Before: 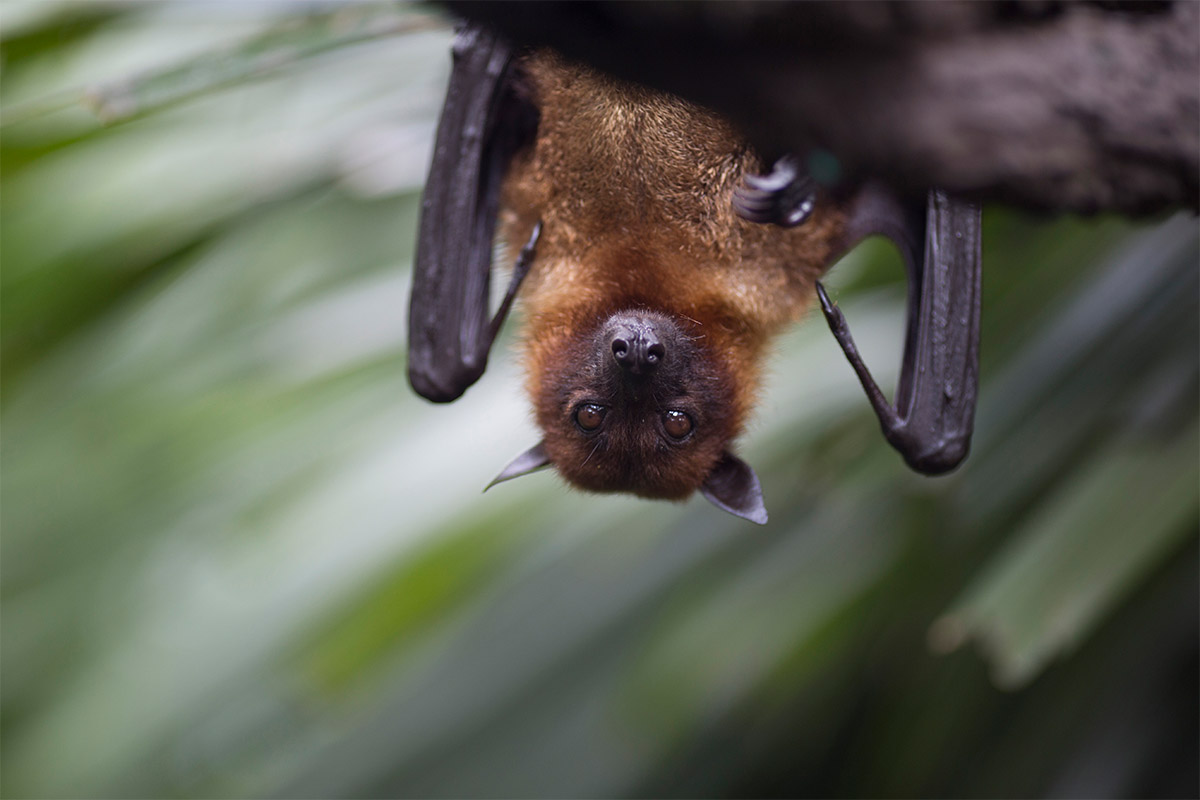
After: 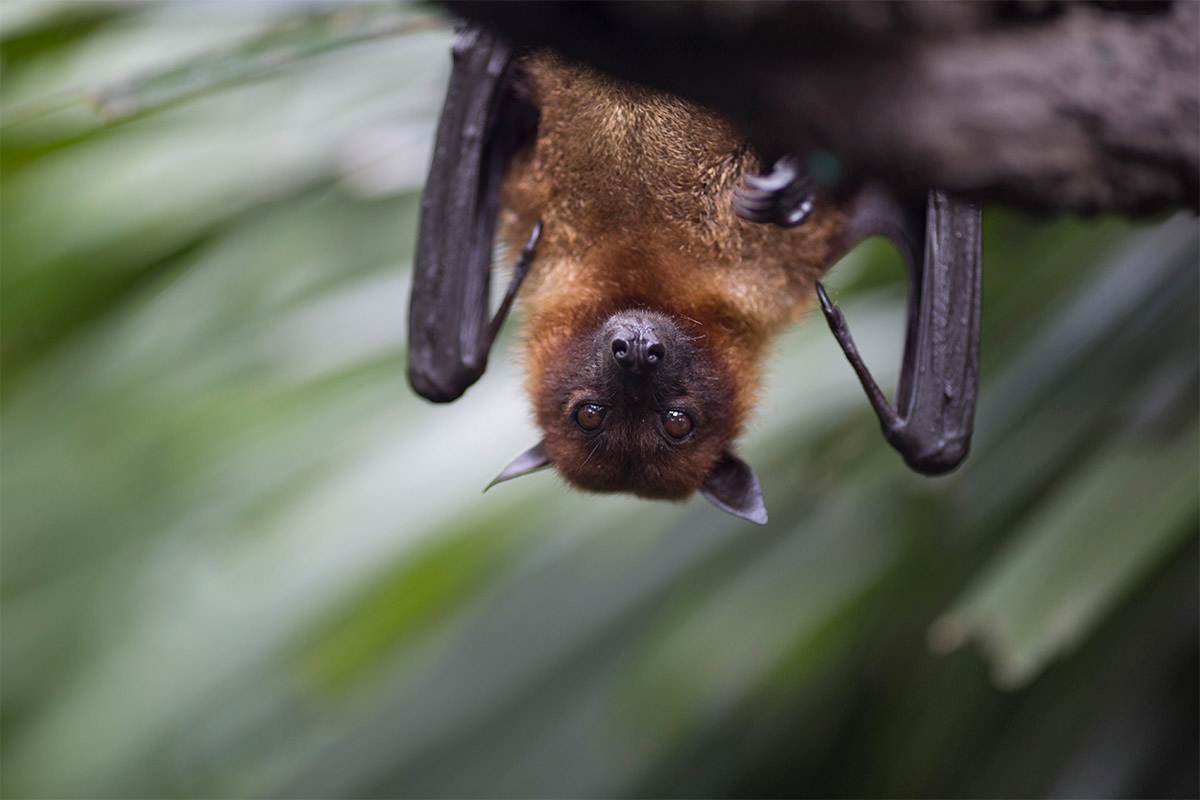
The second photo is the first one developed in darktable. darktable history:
shadows and highlights: shadows 29.28, highlights -29.54, low approximation 0.01, soften with gaussian
